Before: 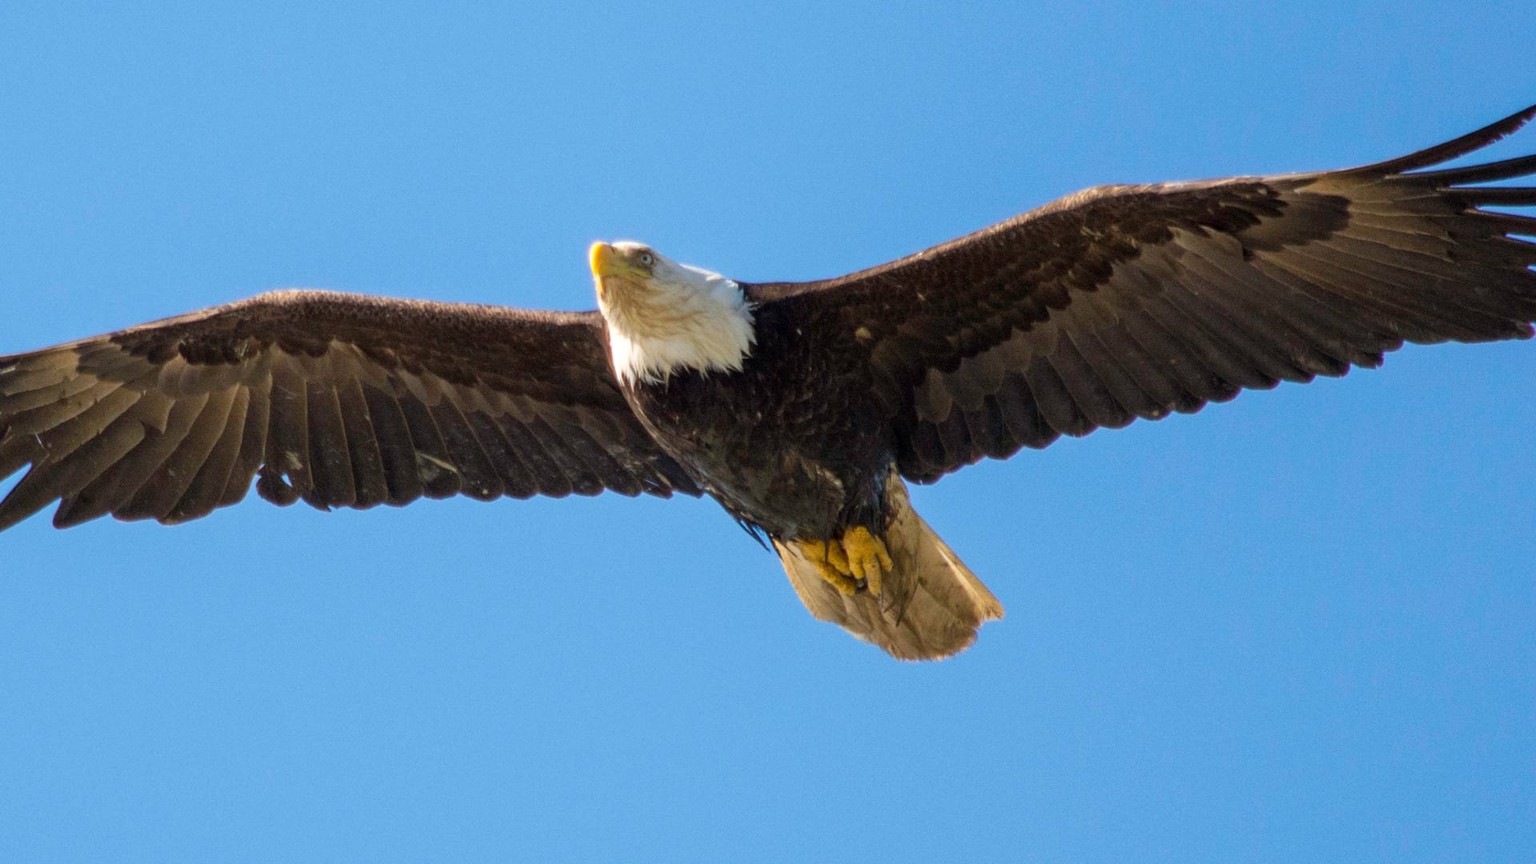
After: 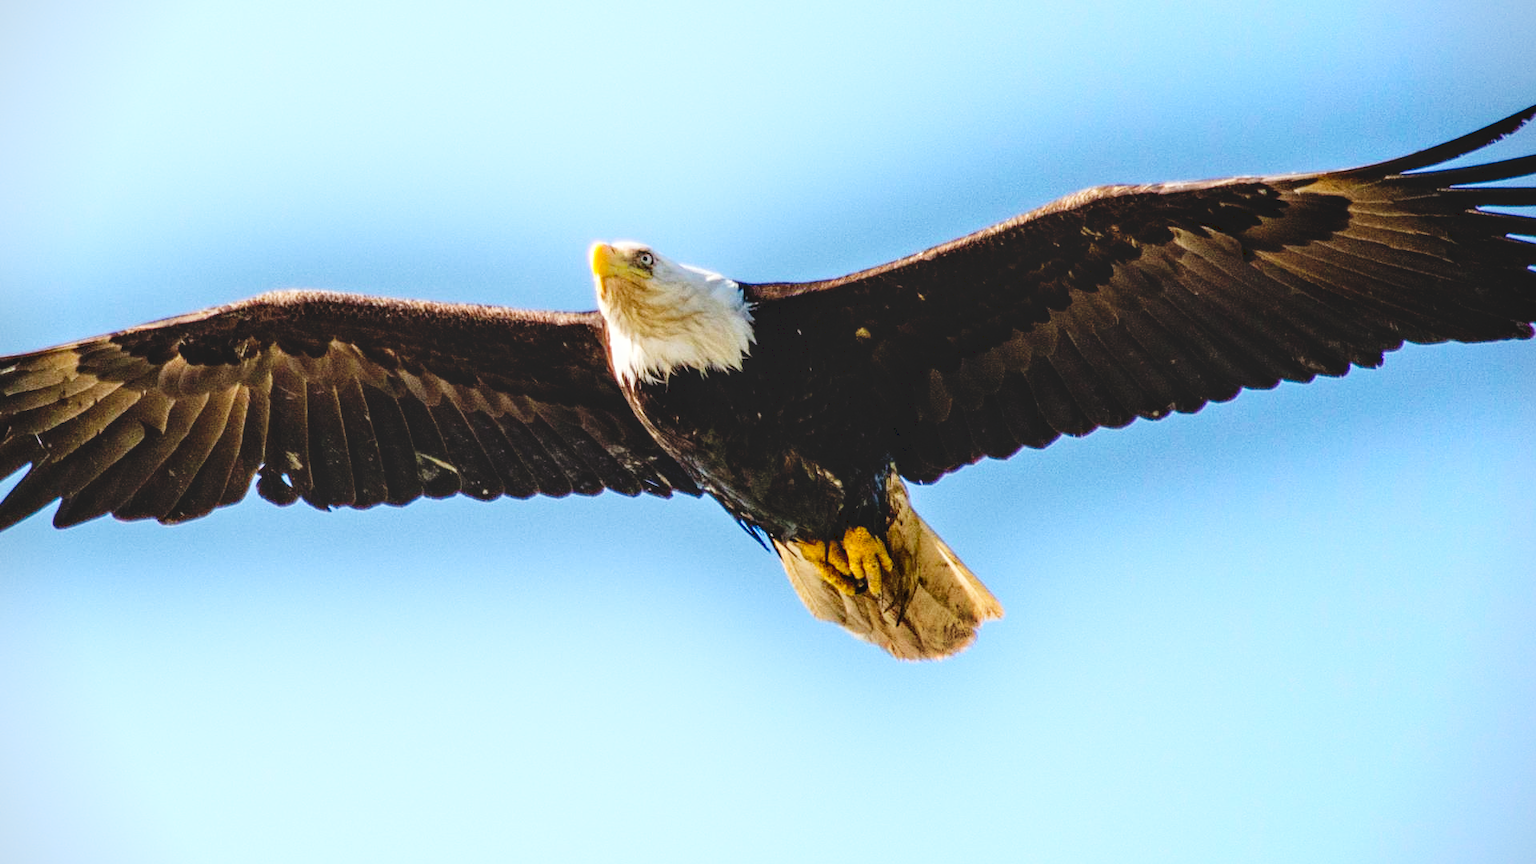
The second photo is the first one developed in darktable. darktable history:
exposure: exposure 0.13 EV, compensate highlight preservation false
shadows and highlights: shadows -20.7, highlights 99.68, soften with gaussian
vignetting: fall-off start 92.42%
tone curve: curves: ch0 [(0, 0) (0.003, 0.068) (0.011, 0.068) (0.025, 0.068) (0.044, 0.068) (0.069, 0.072) (0.1, 0.072) (0.136, 0.077) (0.177, 0.095) (0.224, 0.126) (0.277, 0.2) (0.335, 0.3) (0.399, 0.407) (0.468, 0.52) (0.543, 0.624) (0.623, 0.721) (0.709, 0.811) (0.801, 0.88) (0.898, 0.942) (1, 1)], preserve colors none
sharpen: amount 0.208
local contrast: highlights 57%, shadows 53%, detail 130%, midtone range 0.456
